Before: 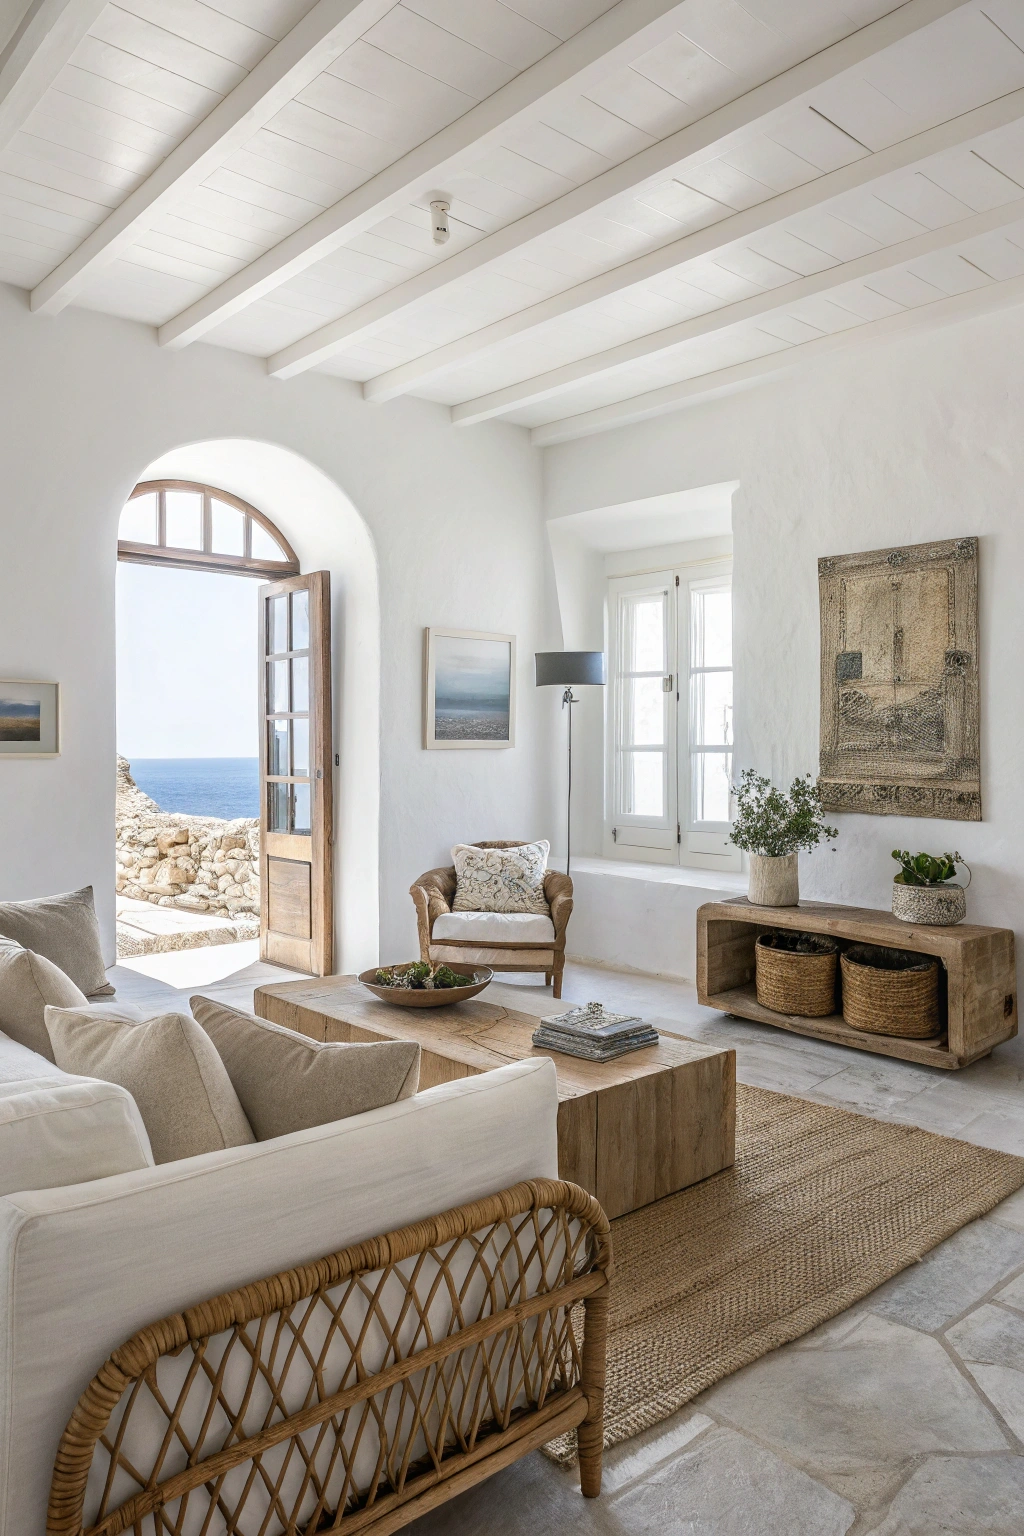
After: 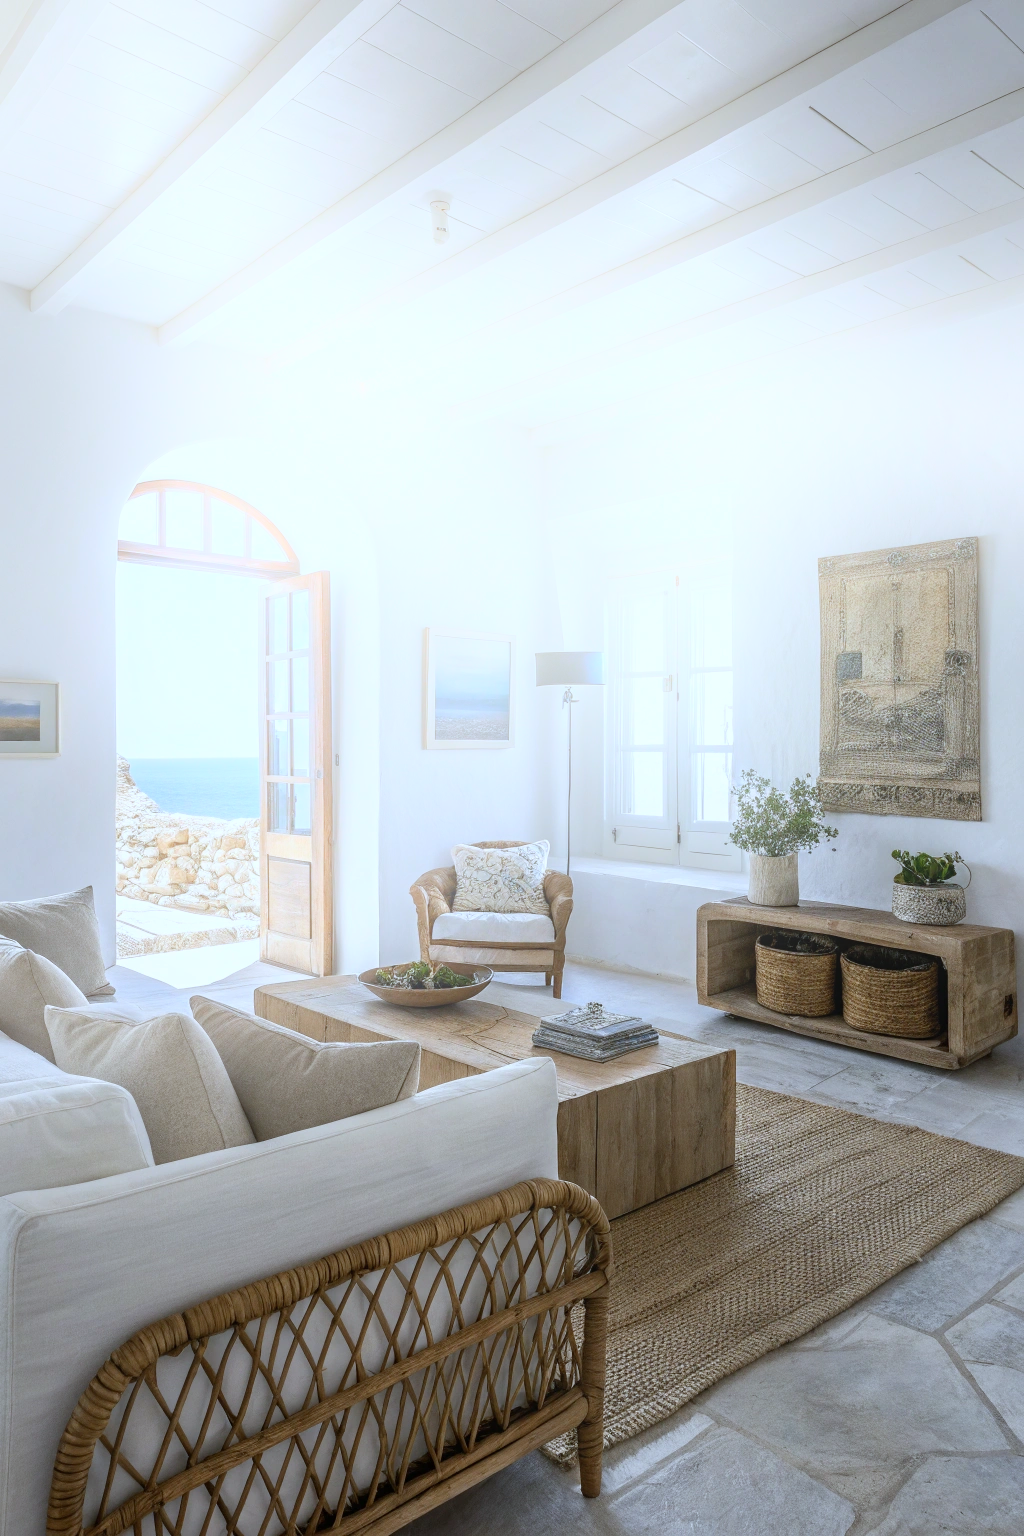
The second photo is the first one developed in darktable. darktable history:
white balance: red 0.924, blue 1.095
bloom: on, module defaults
